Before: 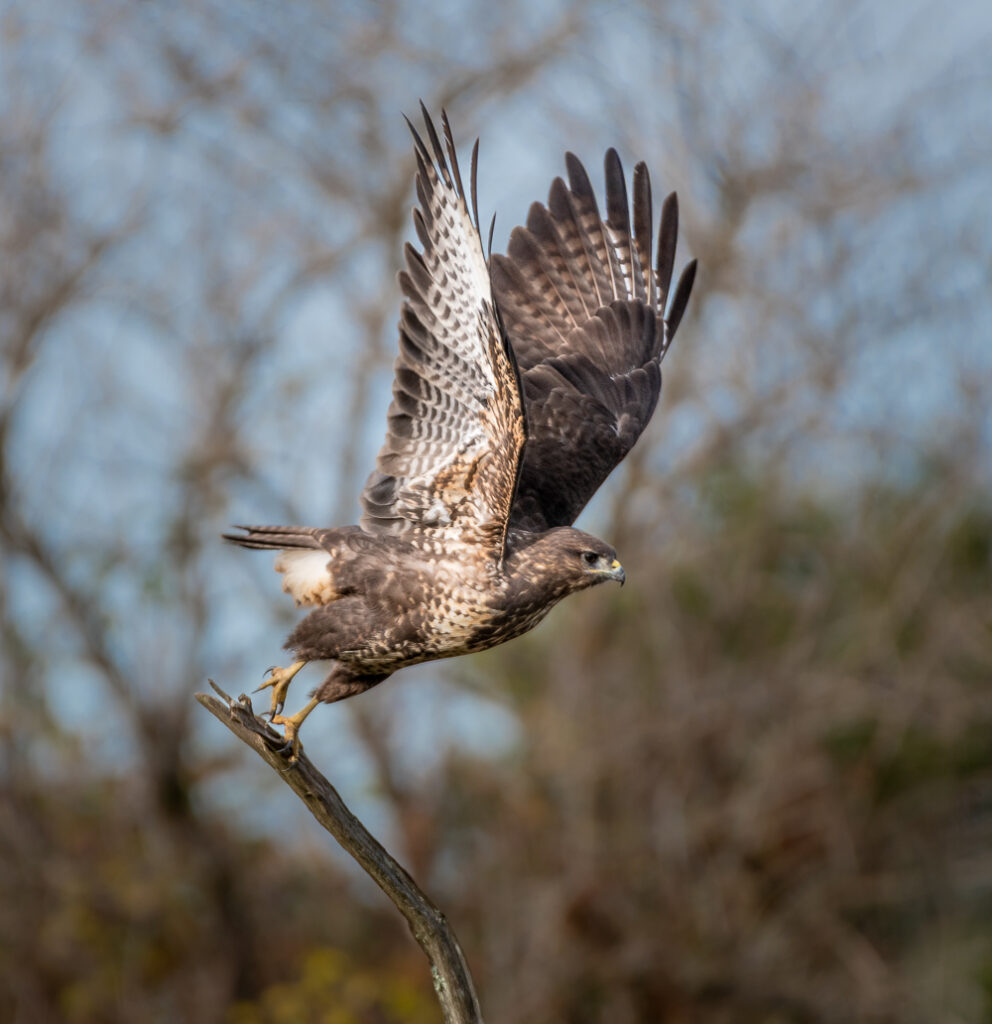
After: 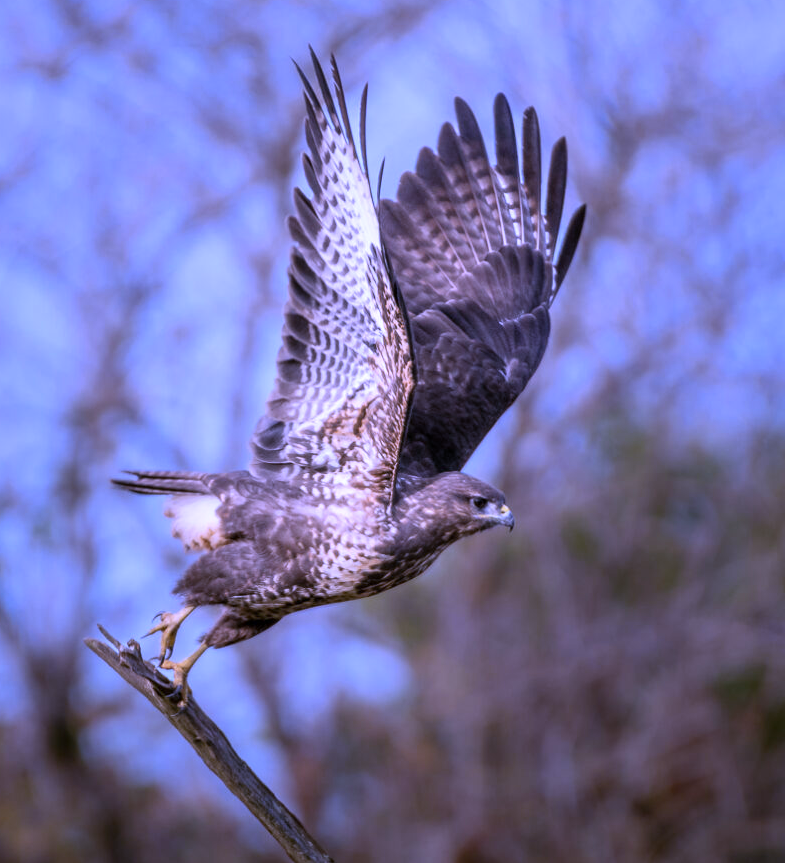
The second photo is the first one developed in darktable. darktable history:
crop: left 11.225%, top 5.381%, right 9.565%, bottom 10.314%
white balance: red 0.98, blue 1.61
